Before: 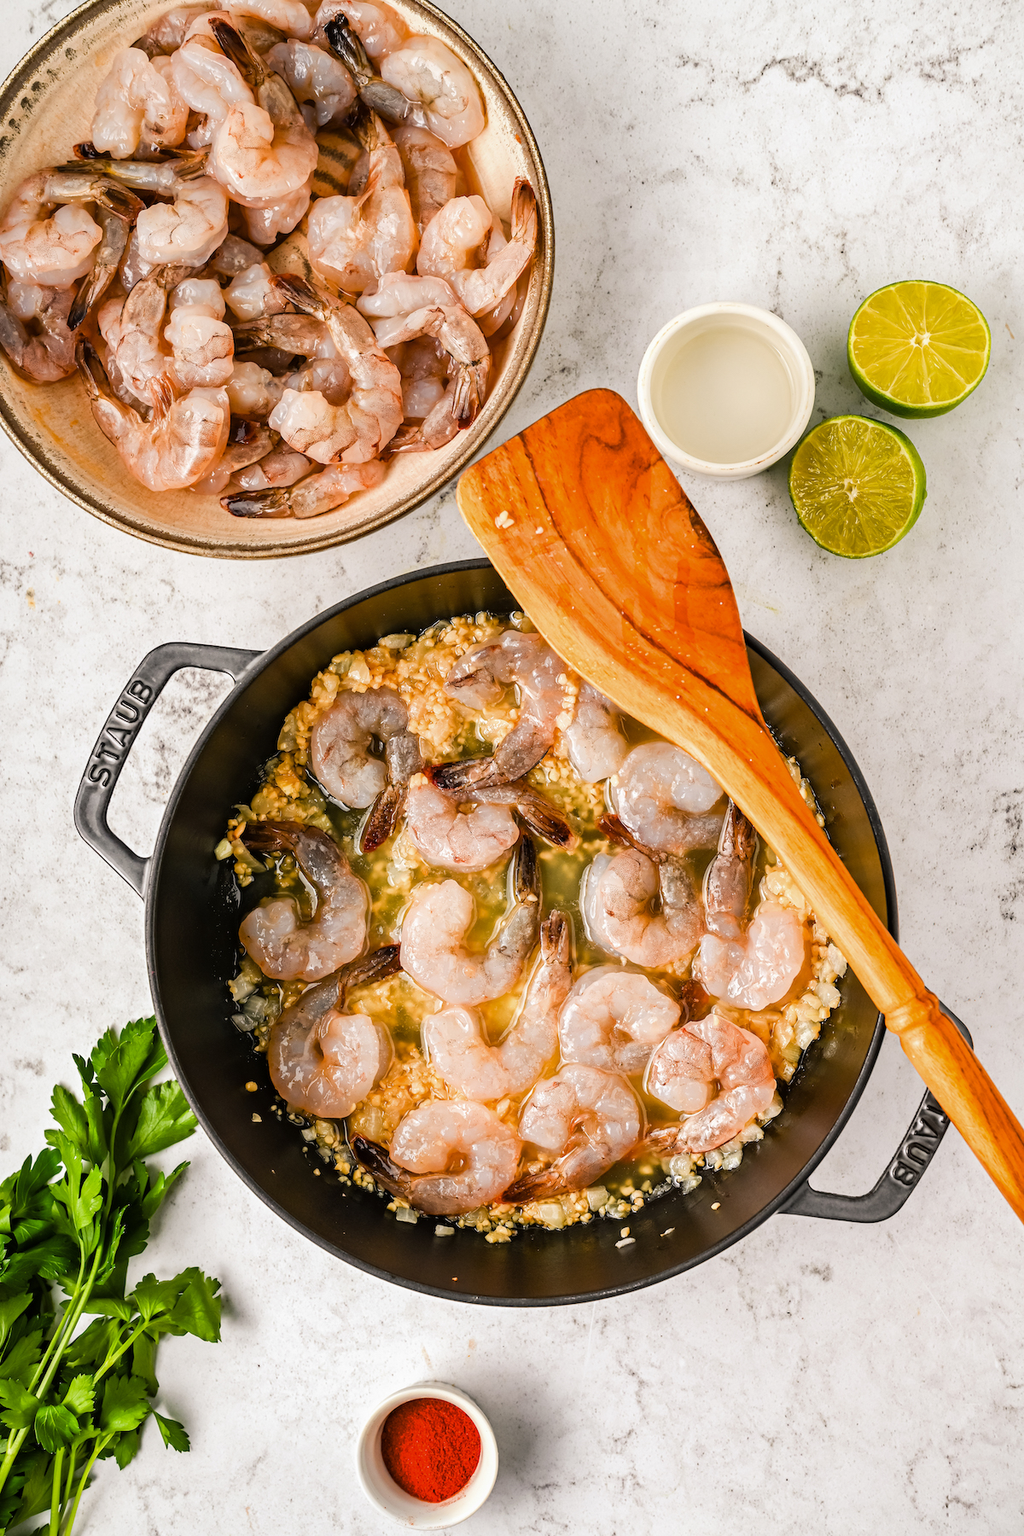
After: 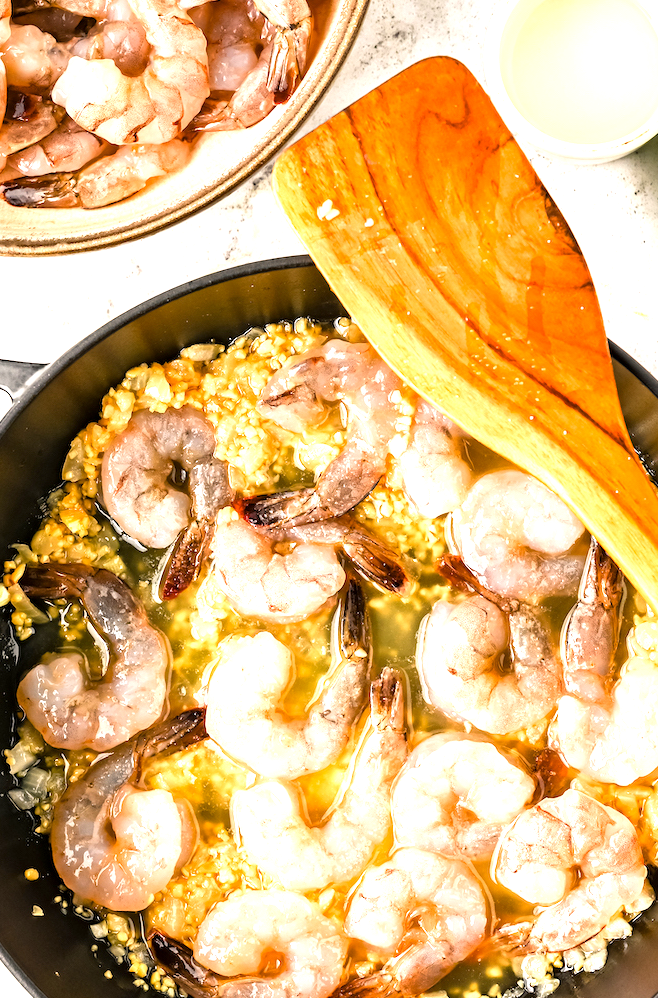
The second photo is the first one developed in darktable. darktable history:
crop and rotate: left 21.974%, top 22.206%, right 23.16%, bottom 22.295%
exposure: black level correction 0.001, exposure 1.044 EV, compensate highlight preservation false
